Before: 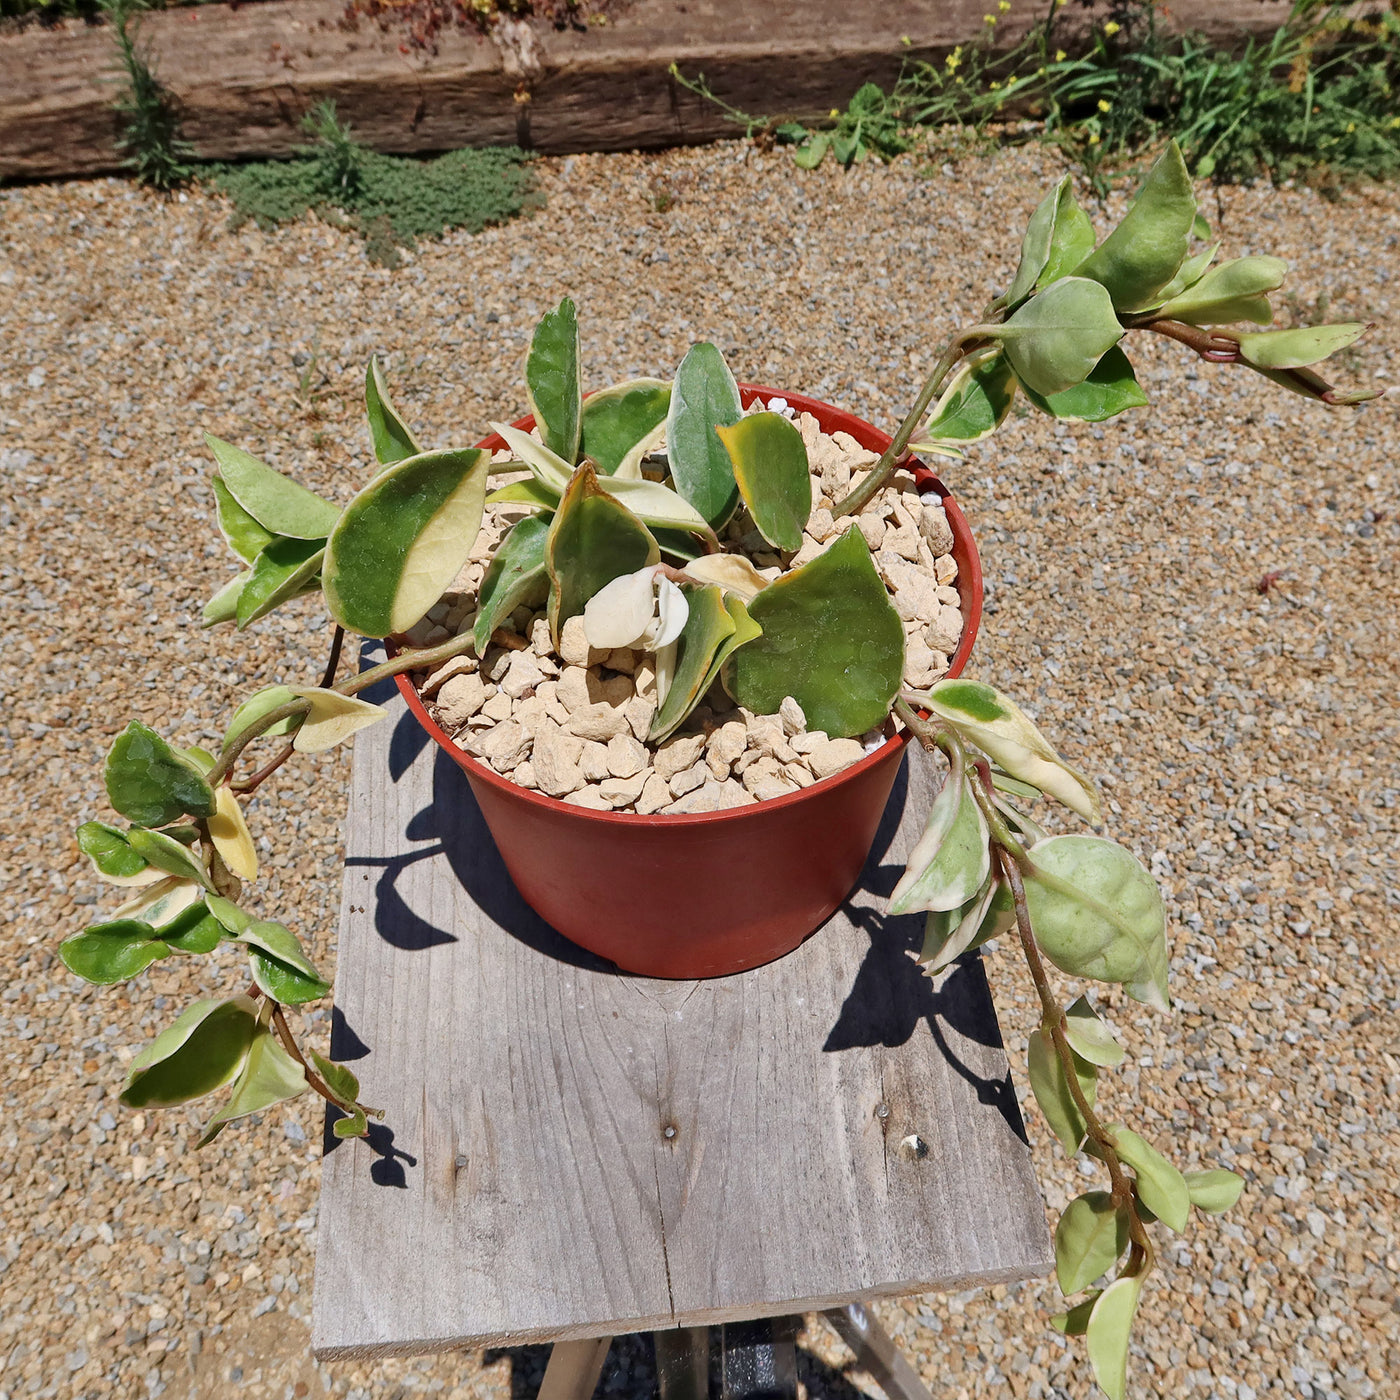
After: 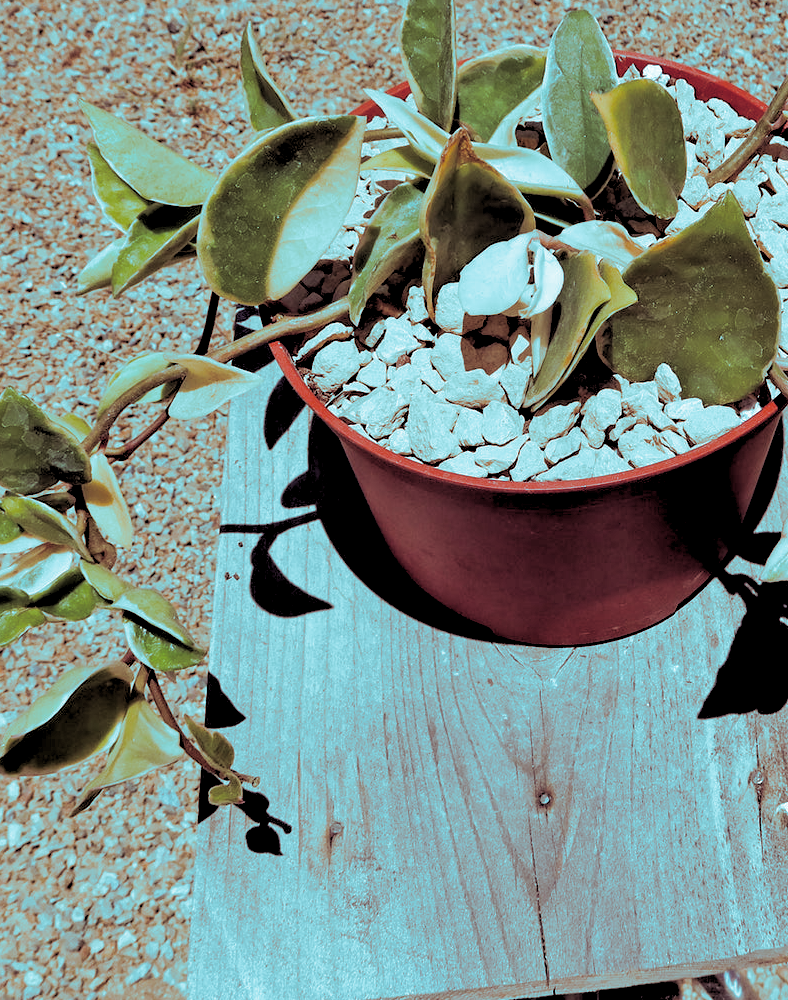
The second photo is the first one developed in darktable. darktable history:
rgb levels: levels [[0.029, 0.461, 0.922], [0, 0.5, 1], [0, 0.5, 1]]
split-toning: shadows › hue 327.6°, highlights › hue 198°, highlights › saturation 0.55, balance -21.25, compress 0%
crop: left 8.966%, top 23.852%, right 34.699%, bottom 4.703%
